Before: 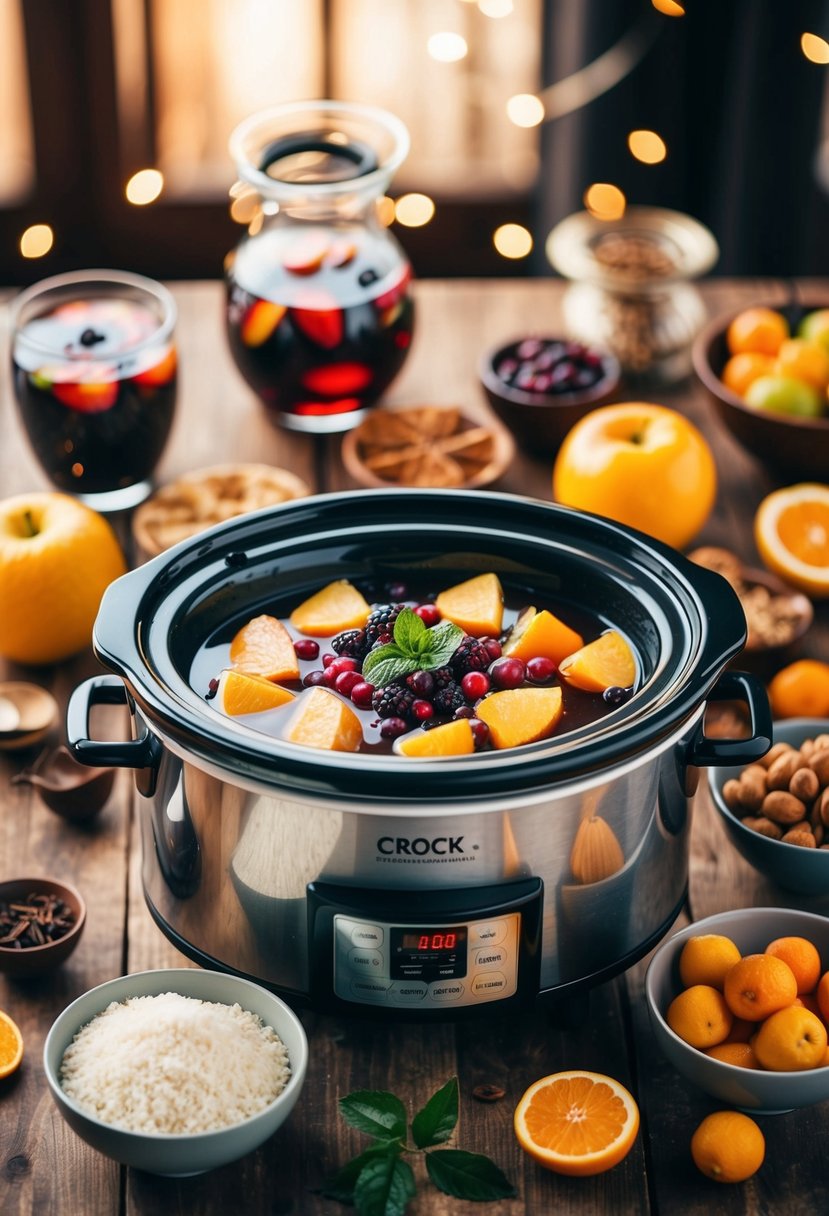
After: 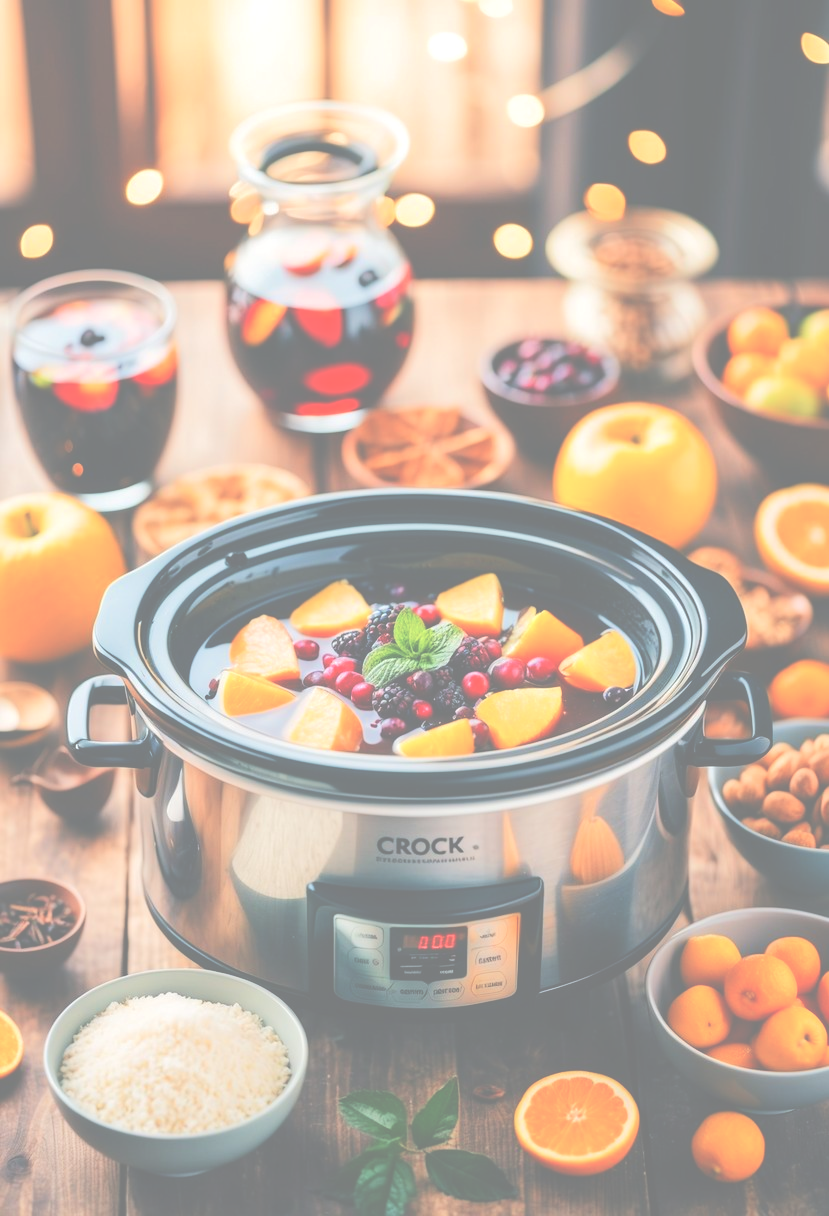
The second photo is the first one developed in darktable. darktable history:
color balance rgb: perceptual saturation grading › global saturation 0.748%, perceptual saturation grading › highlights -17.843%, perceptual saturation grading › mid-tones 33.496%, perceptual saturation grading › shadows 50.345%, global vibrance 20%
tone equalizer: -7 EV 0.148 EV, -6 EV 0.592 EV, -5 EV 1.18 EV, -4 EV 1.3 EV, -3 EV 1.15 EV, -2 EV 0.6 EV, -1 EV 0.166 EV, edges refinement/feathering 500, mask exposure compensation -1.57 EV, preserve details no
exposure: black level correction -0.086, compensate exposure bias true, compensate highlight preservation false
